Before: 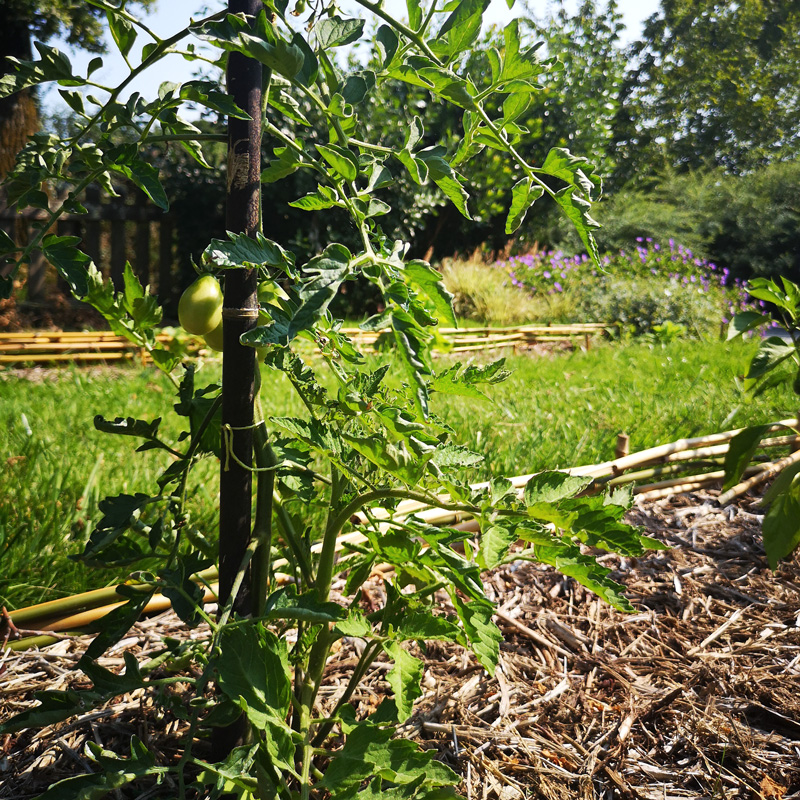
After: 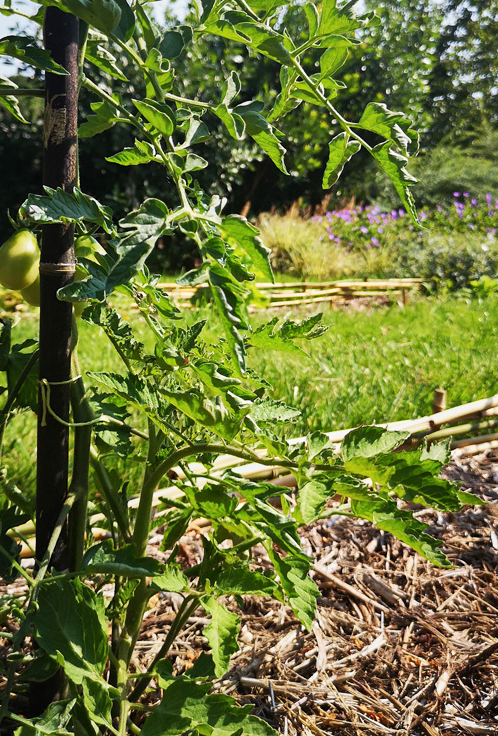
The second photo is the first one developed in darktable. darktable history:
crop and rotate: left 22.918%, top 5.629%, right 14.711%, bottom 2.247%
tone equalizer: -8 EV -0.002 EV, -7 EV 0.005 EV, -6 EV -0.009 EV, -5 EV 0.011 EV, -4 EV -0.012 EV, -3 EV 0.007 EV, -2 EV -0.062 EV, -1 EV -0.293 EV, +0 EV -0.582 EV, smoothing diameter 2%, edges refinement/feathering 20, mask exposure compensation -1.57 EV, filter diffusion 5
local contrast: mode bilateral grid, contrast 20, coarseness 50, detail 120%, midtone range 0.2
